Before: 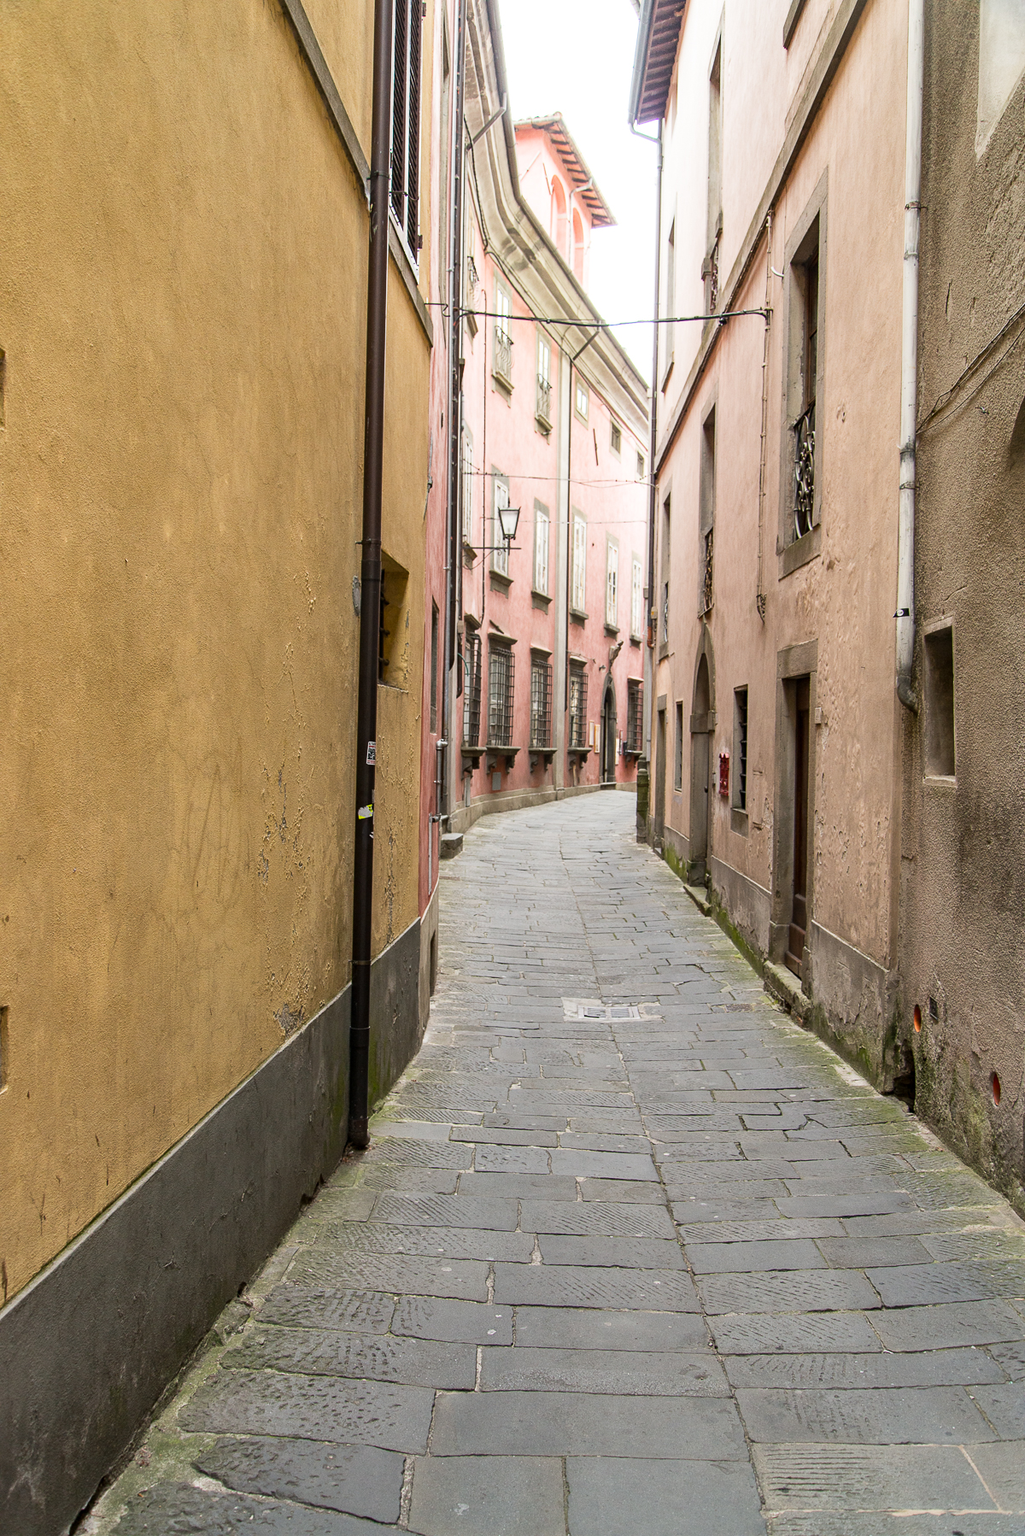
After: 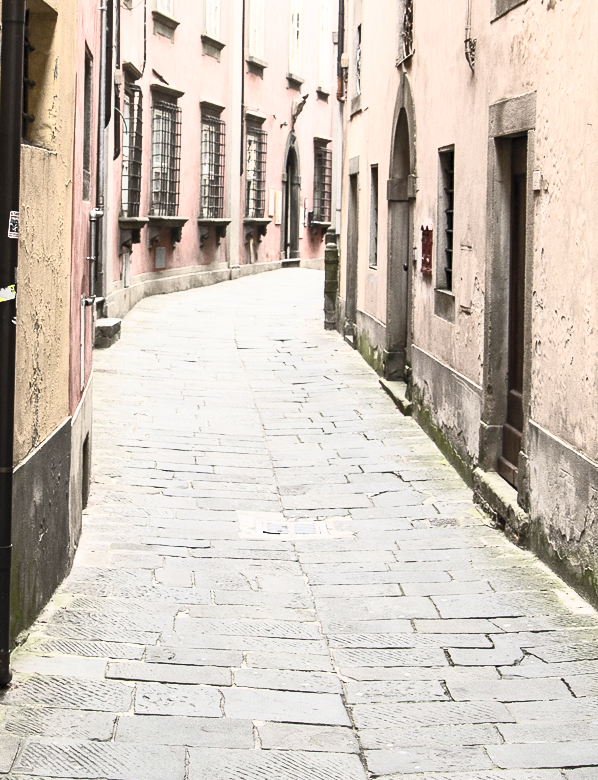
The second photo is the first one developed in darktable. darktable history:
contrast brightness saturation: contrast 0.589, brightness 0.568, saturation -0.347
crop: left 35.136%, top 36.585%, right 14.985%, bottom 20.011%
